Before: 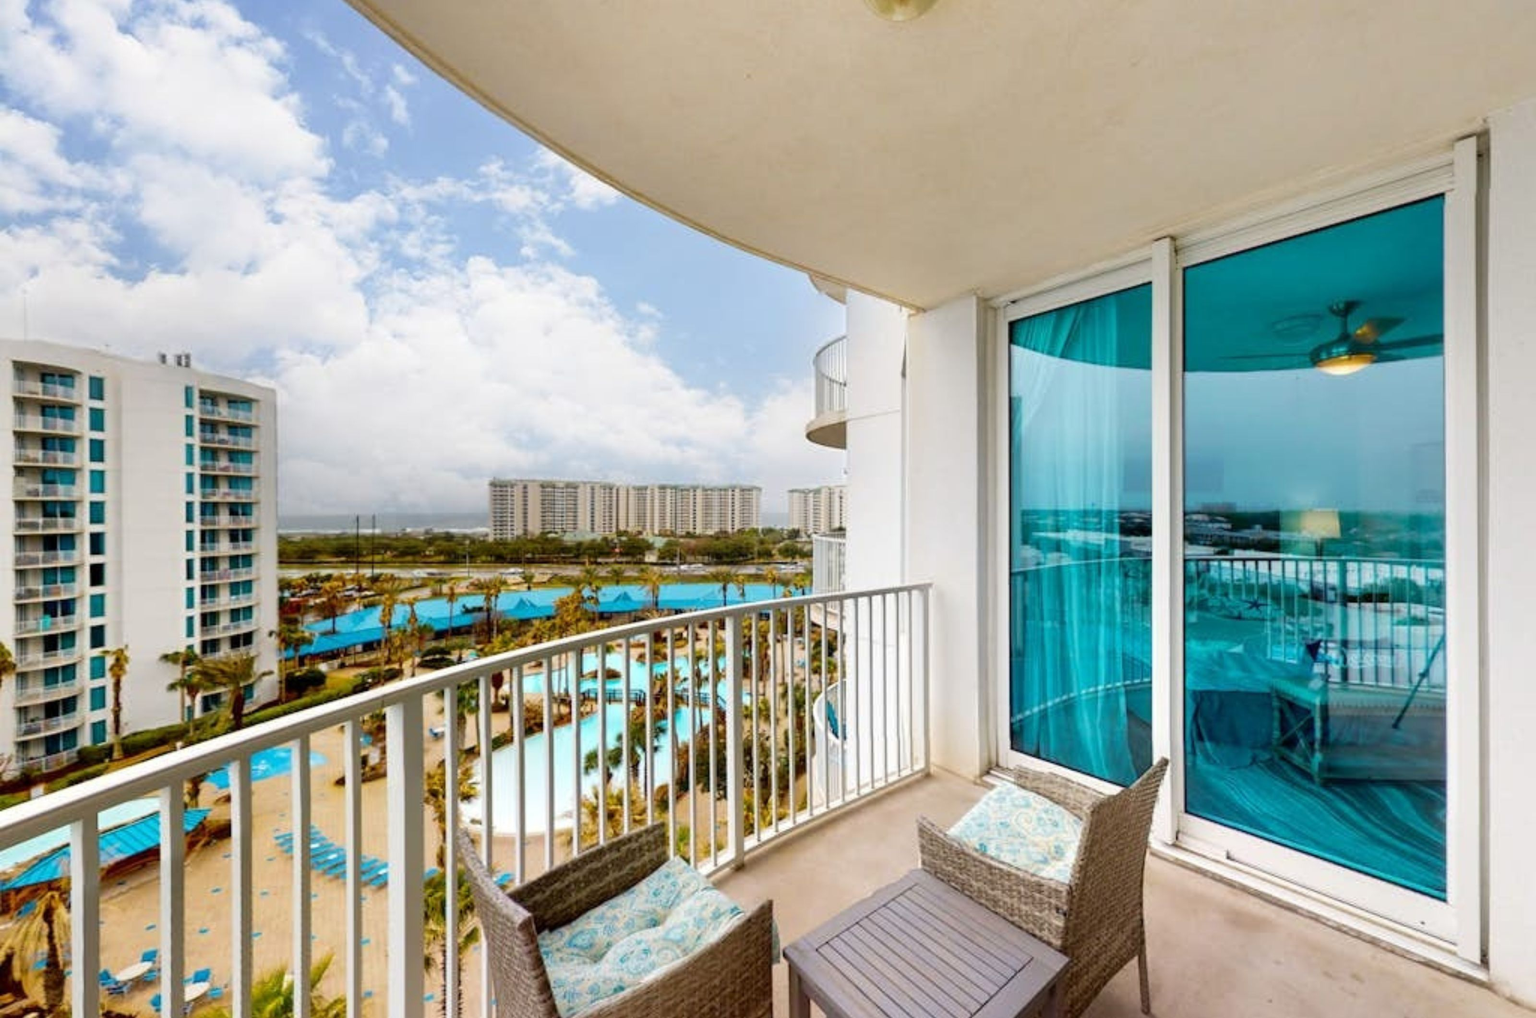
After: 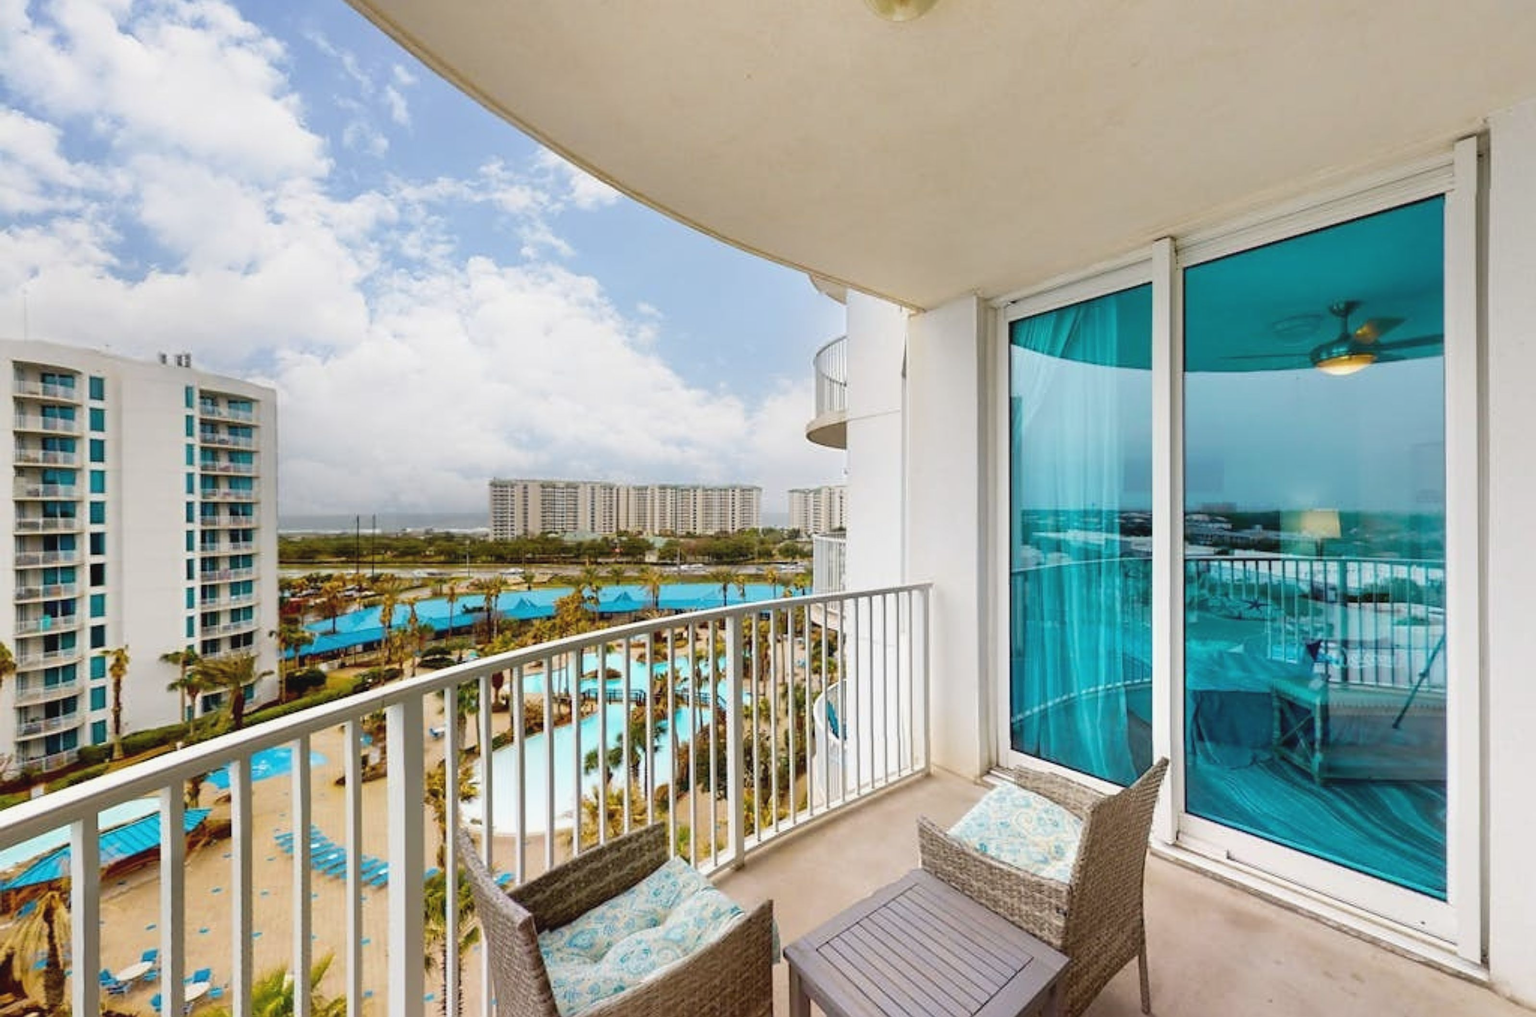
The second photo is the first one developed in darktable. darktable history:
sharpen: on, module defaults
exposure: black level correction -0.062, exposure -0.05 EV
